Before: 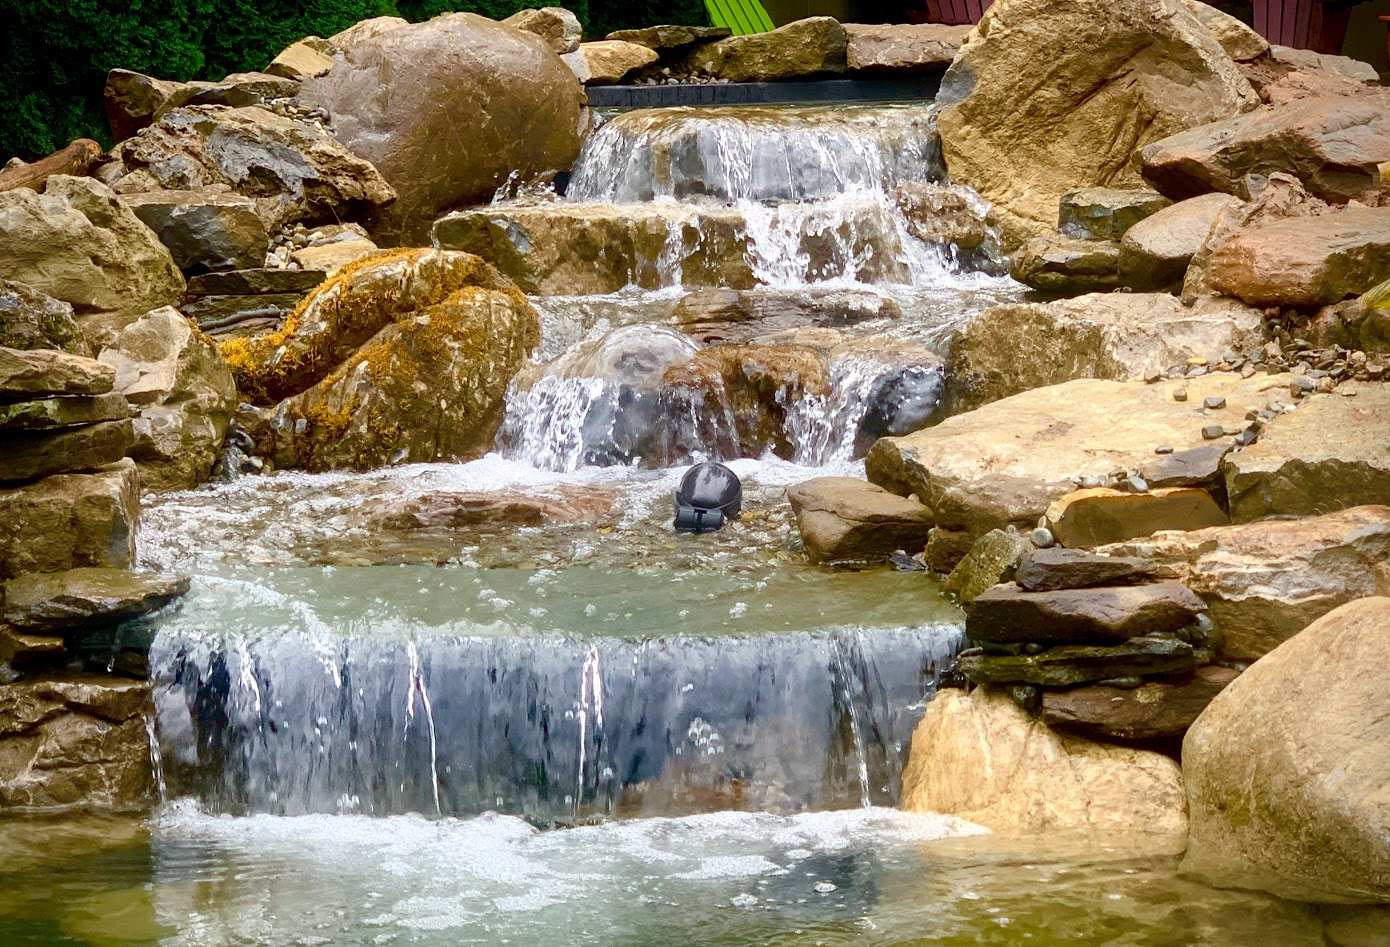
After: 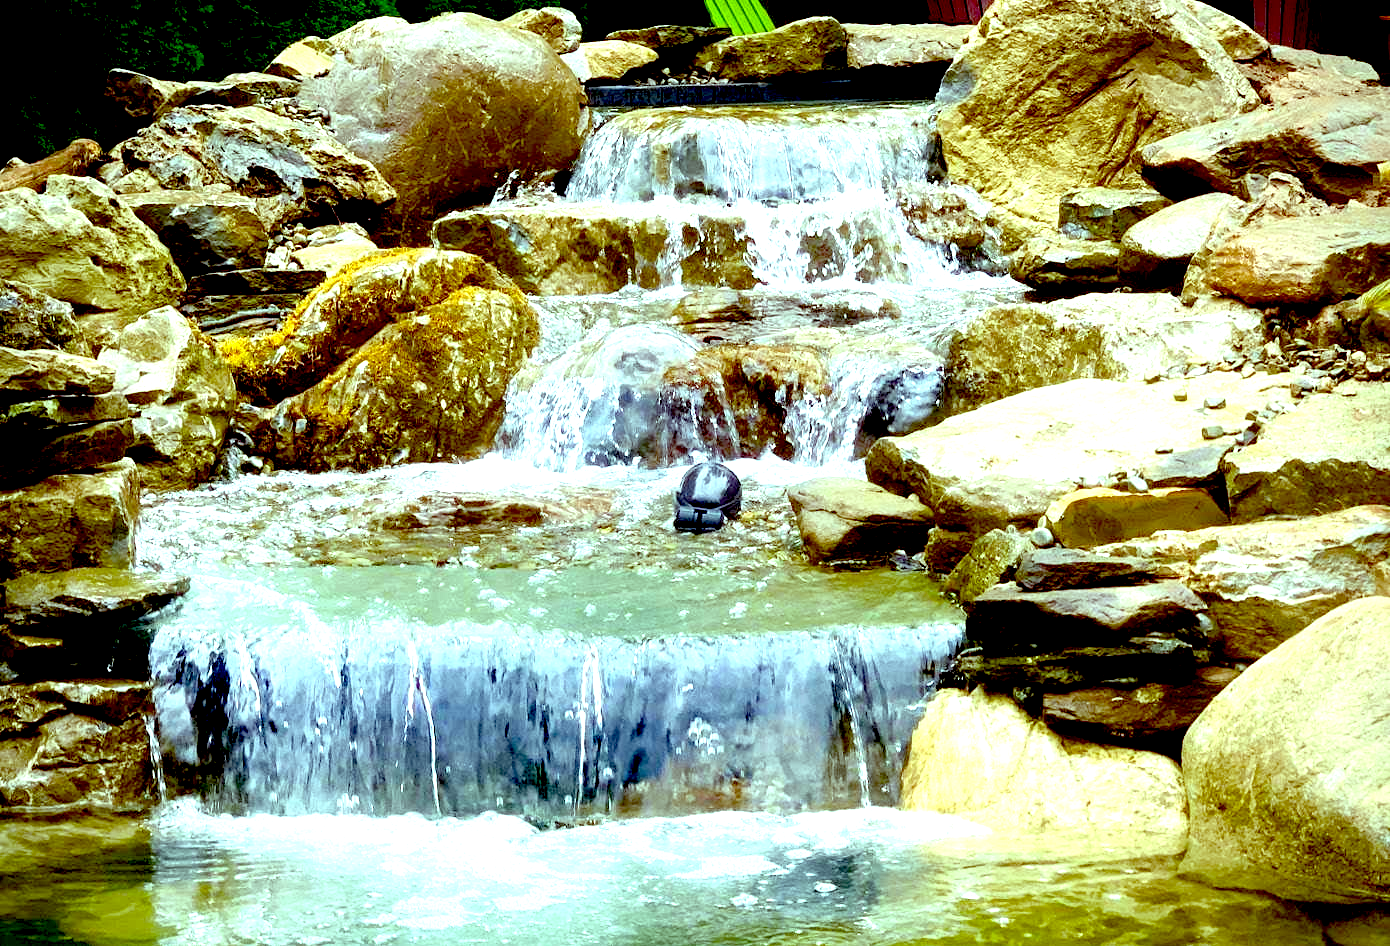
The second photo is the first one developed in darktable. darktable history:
crop: bottom 0.071%
color balance: mode lift, gamma, gain (sRGB), lift [0.997, 0.979, 1.021, 1.011], gamma [1, 1.084, 0.916, 0.998], gain [1, 0.87, 1.13, 1.101], contrast 4.55%, contrast fulcrum 38.24%, output saturation 104.09%
exposure: black level correction 0.035, exposure 0.9 EV, compensate highlight preservation false
